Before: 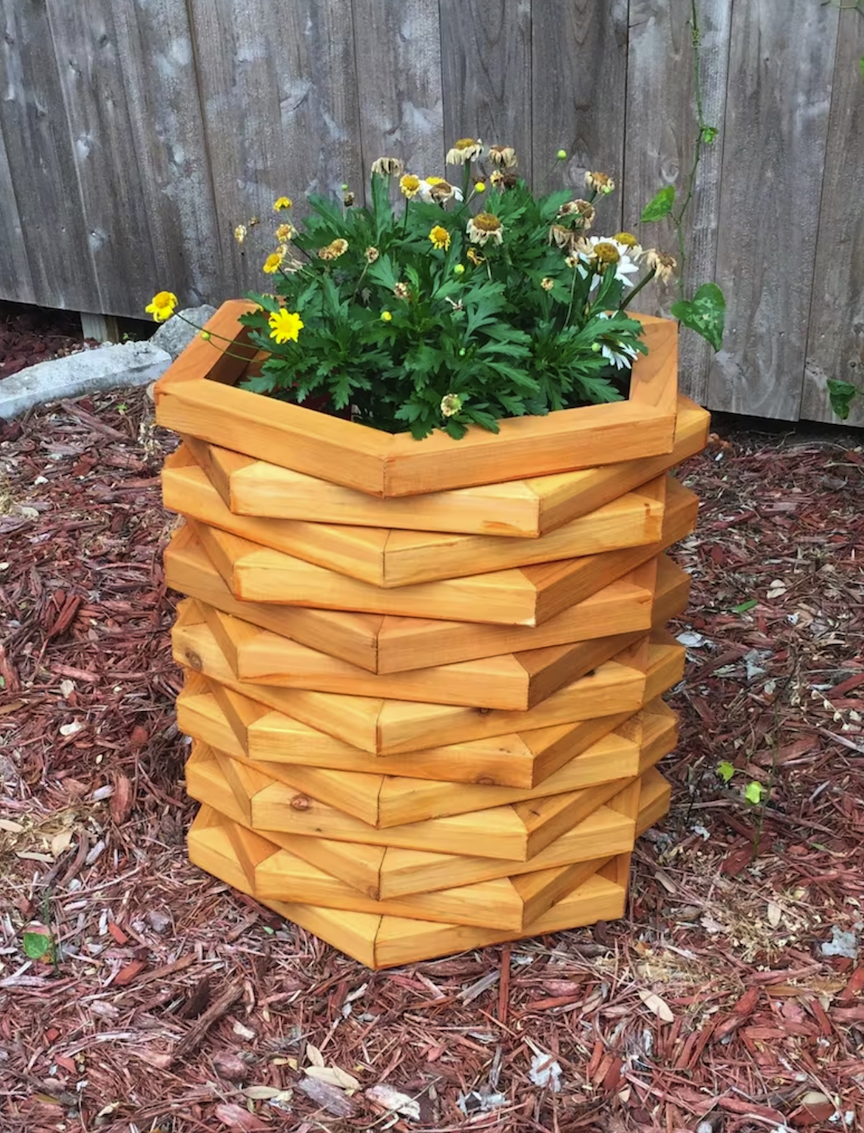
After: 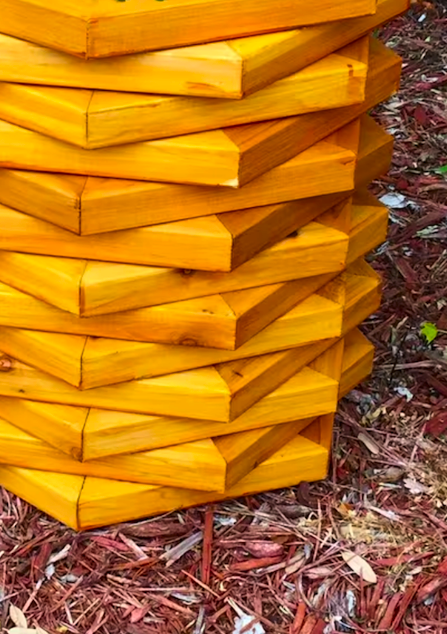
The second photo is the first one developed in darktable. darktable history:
color balance rgb: perceptual saturation grading › global saturation 25%, global vibrance 20%
contrast brightness saturation: contrast 0.13, brightness -0.05, saturation 0.16
crop: left 34.479%, top 38.822%, right 13.718%, bottom 5.172%
